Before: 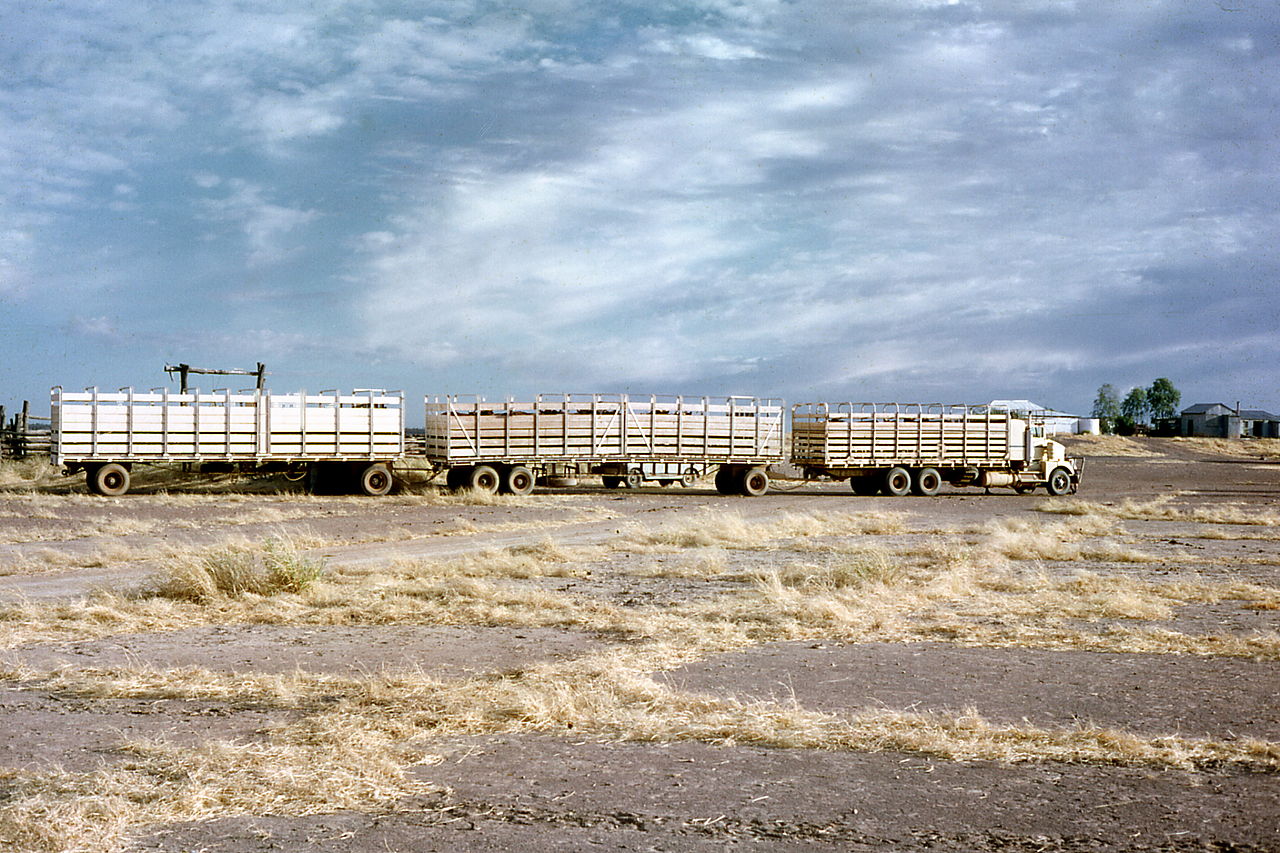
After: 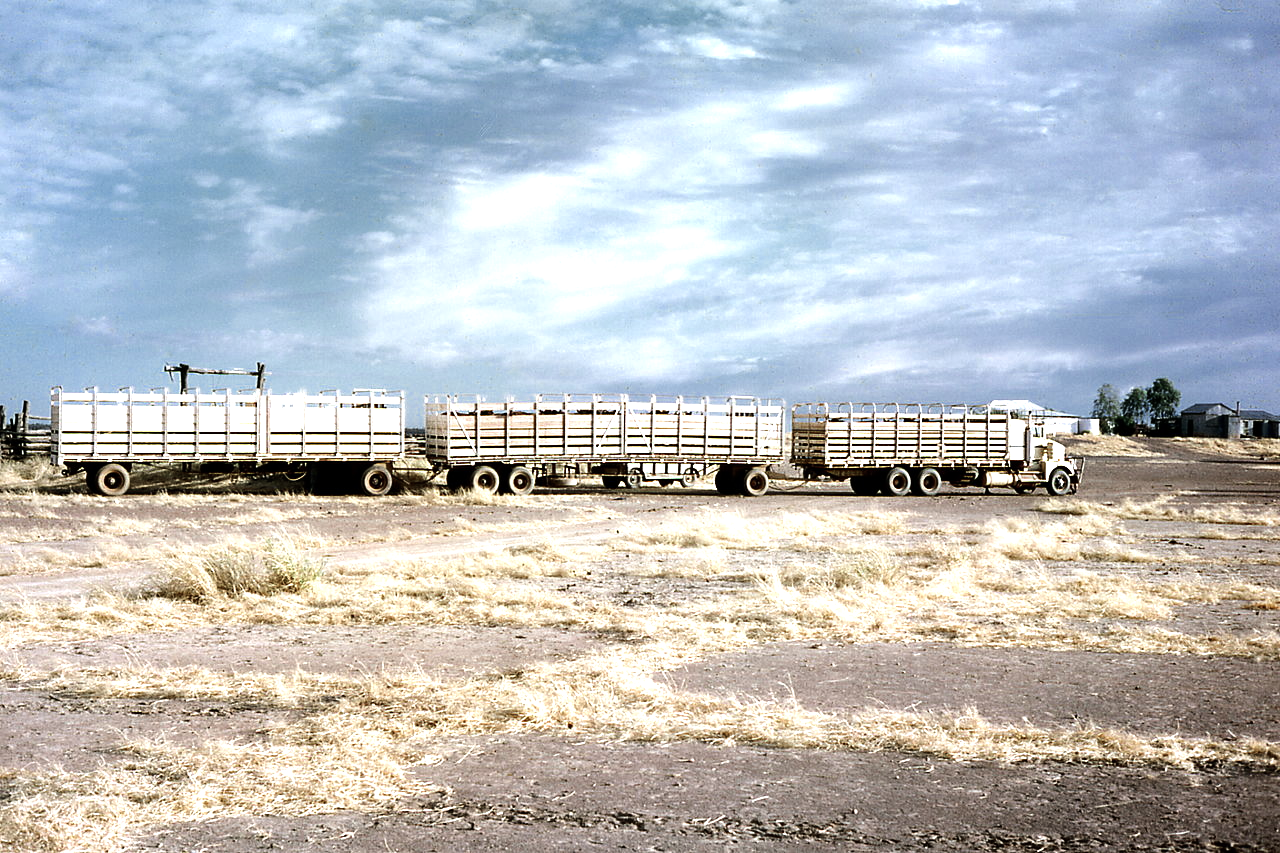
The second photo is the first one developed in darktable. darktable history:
color zones: curves: ch0 [(0, 0.5) (0.125, 0.4) (0.25, 0.5) (0.375, 0.4) (0.5, 0.4) (0.625, 0.35) (0.75, 0.35) (0.875, 0.5)]; ch1 [(0, 0.35) (0.125, 0.45) (0.25, 0.35) (0.375, 0.35) (0.5, 0.35) (0.625, 0.35) (0.75, 0.45) (0.875, 0.35)]; ch2 [(0, 0.6) (0.125, 0.5) (0.25, 0.5) (0.375, 0.6) (0.5, 0.6) (0.625, 0.5) (0.75, 0.5) (0.875, 0.5)]
tone equalizer: -8 EV -1.08 EV, -7 EV -0.991 EV, -6 EV -0.894 EV, -5 EV -0.614 EV, -3 EV 0.593 EV, -2 EV 0.843 EV, -1 EV 1.01 EV, +0 EV 1.08 EV, smoothing diameter 2.12%, edges refinement/feathering 23.33, mask exposure compensation -1.57 EV, filter diffusion 5
